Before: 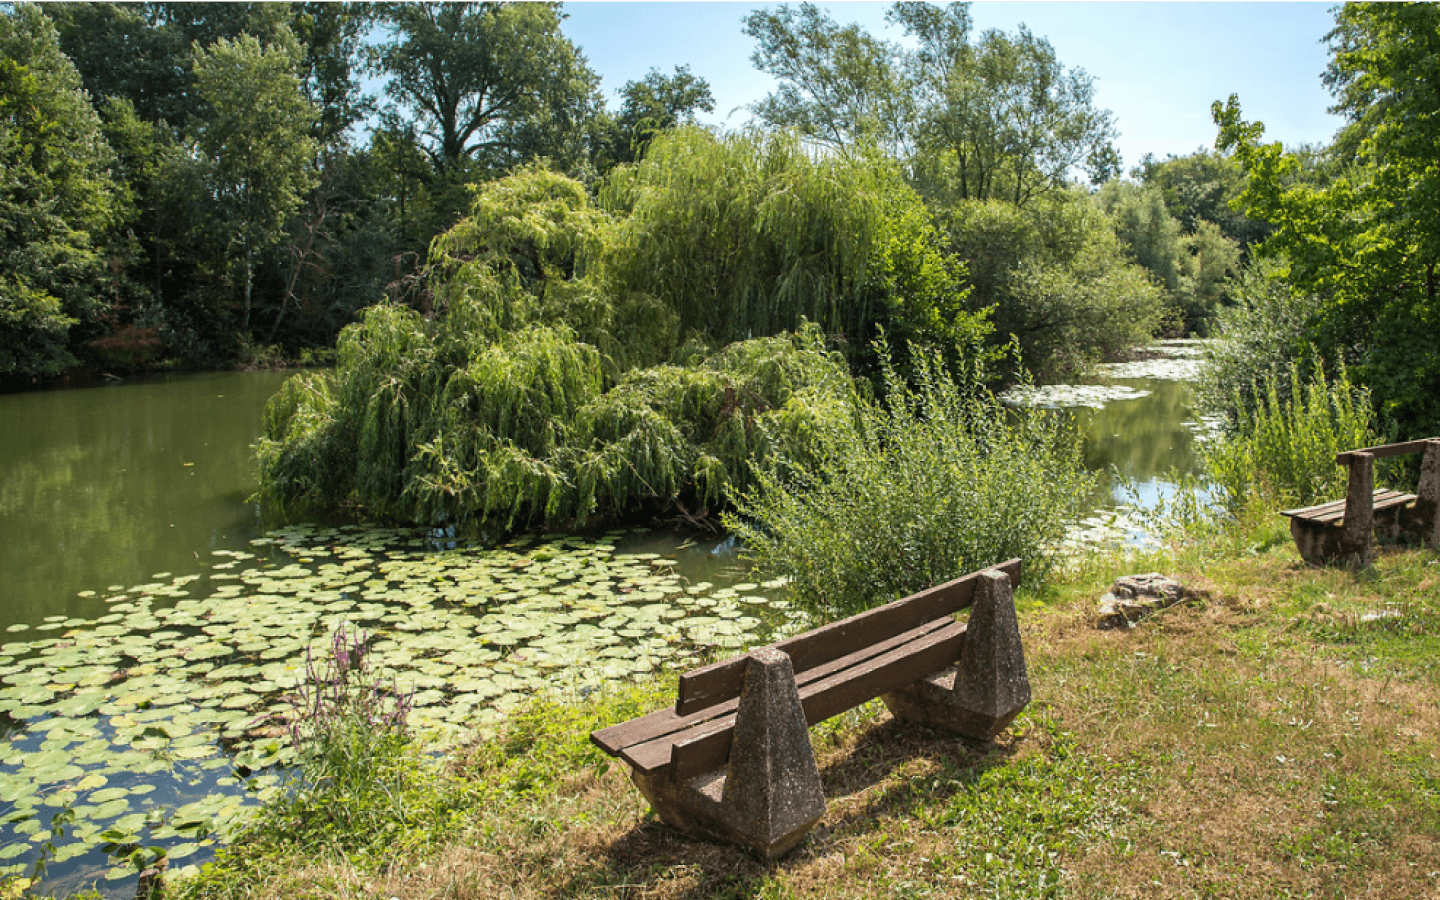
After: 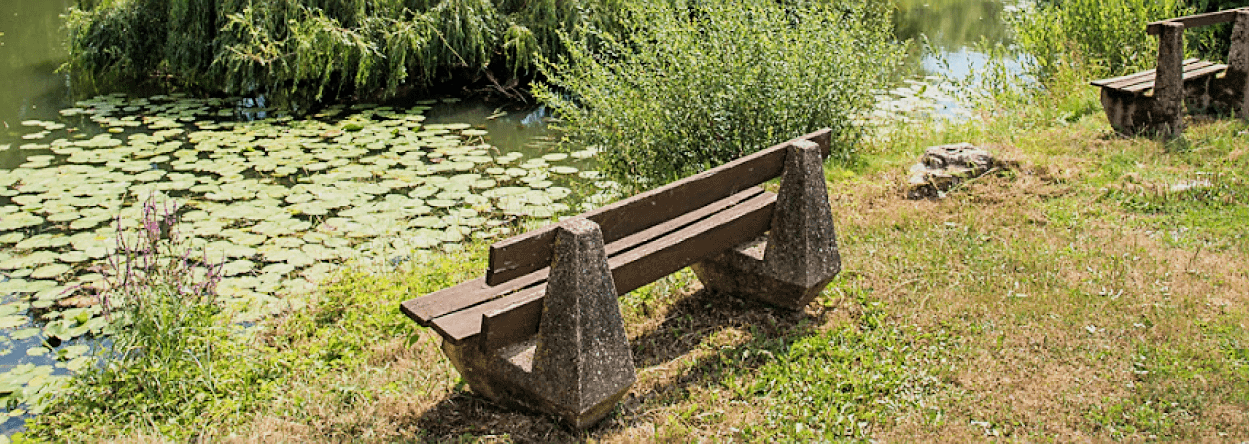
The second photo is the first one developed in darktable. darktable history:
sharpen: radius 2.495, amount 0.34
crop and rotate: left 13.259%, top 47.85%, bottom 2.753%
exposure: exposure 0.61 EV, compensate exposure bias true, compensate highlight preservation false
filmic rgb: black relative exposure -7.65 EV, white relative exposure 4.56 EV, hardness 3.61
